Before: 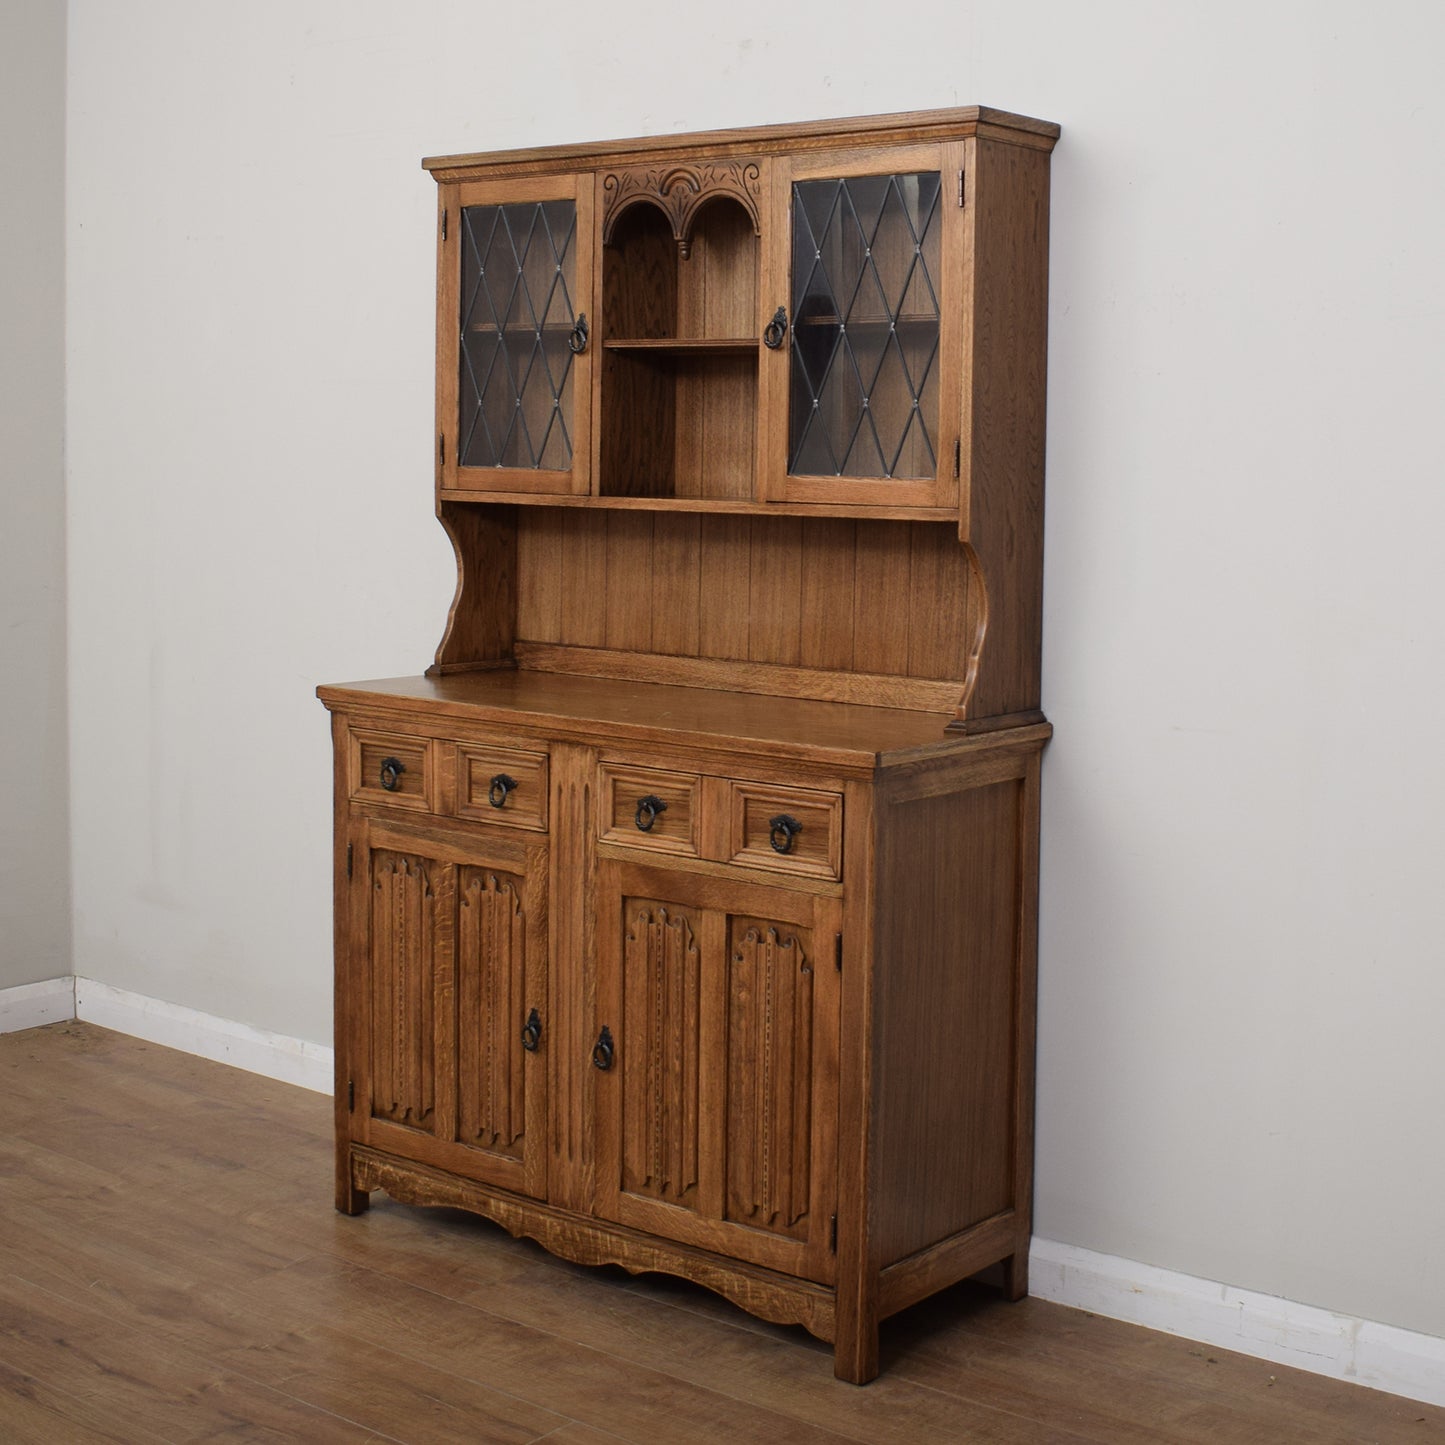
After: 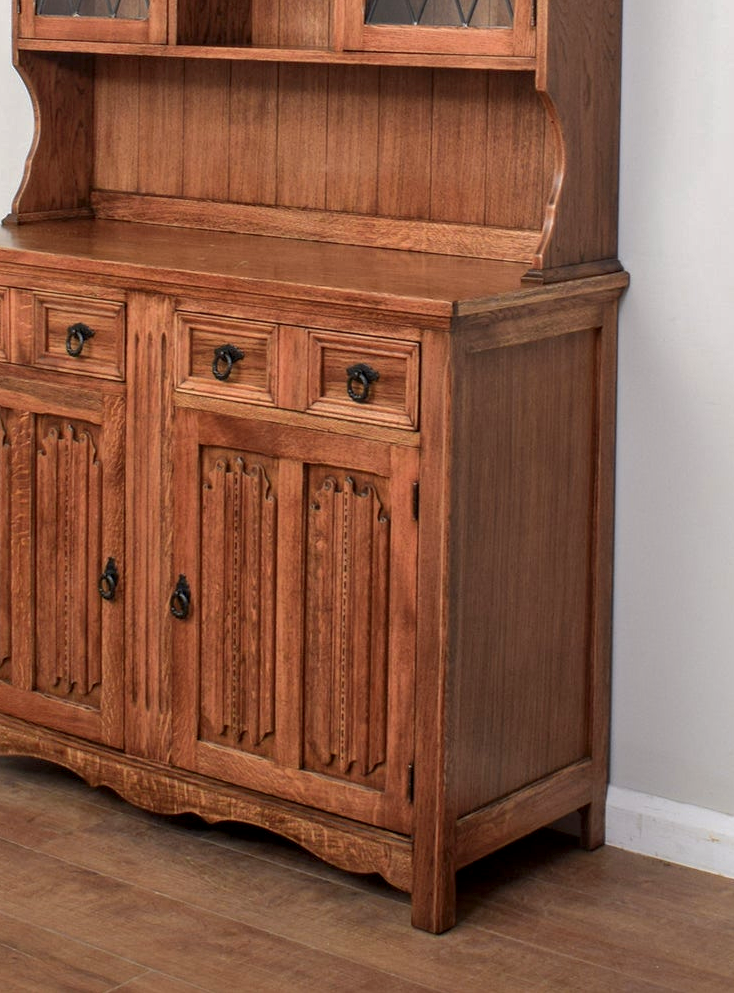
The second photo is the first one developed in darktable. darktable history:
exposure: exposure 0.374 EV, compensate highlight preservation false
local contrast: detail 130%
shadows and highlights: on, module defaults
color correction: highlights a* 0.043, highlights b* -0.228
crop and rotate: left 29.329%, top 31.226%, right 19.808%
color zones: curves: ch1 [(0.263, 0.53) (0.376, 0.287) (0.487, 0.512) (0.748, 0.547) (1, 0.513)]; ch2 [(0.262, 0.45) (0.751, 0.477)]
tone equalizer: edges refinement/feathering 500, mask exposure compensation -1.25 EV, preserve details no
